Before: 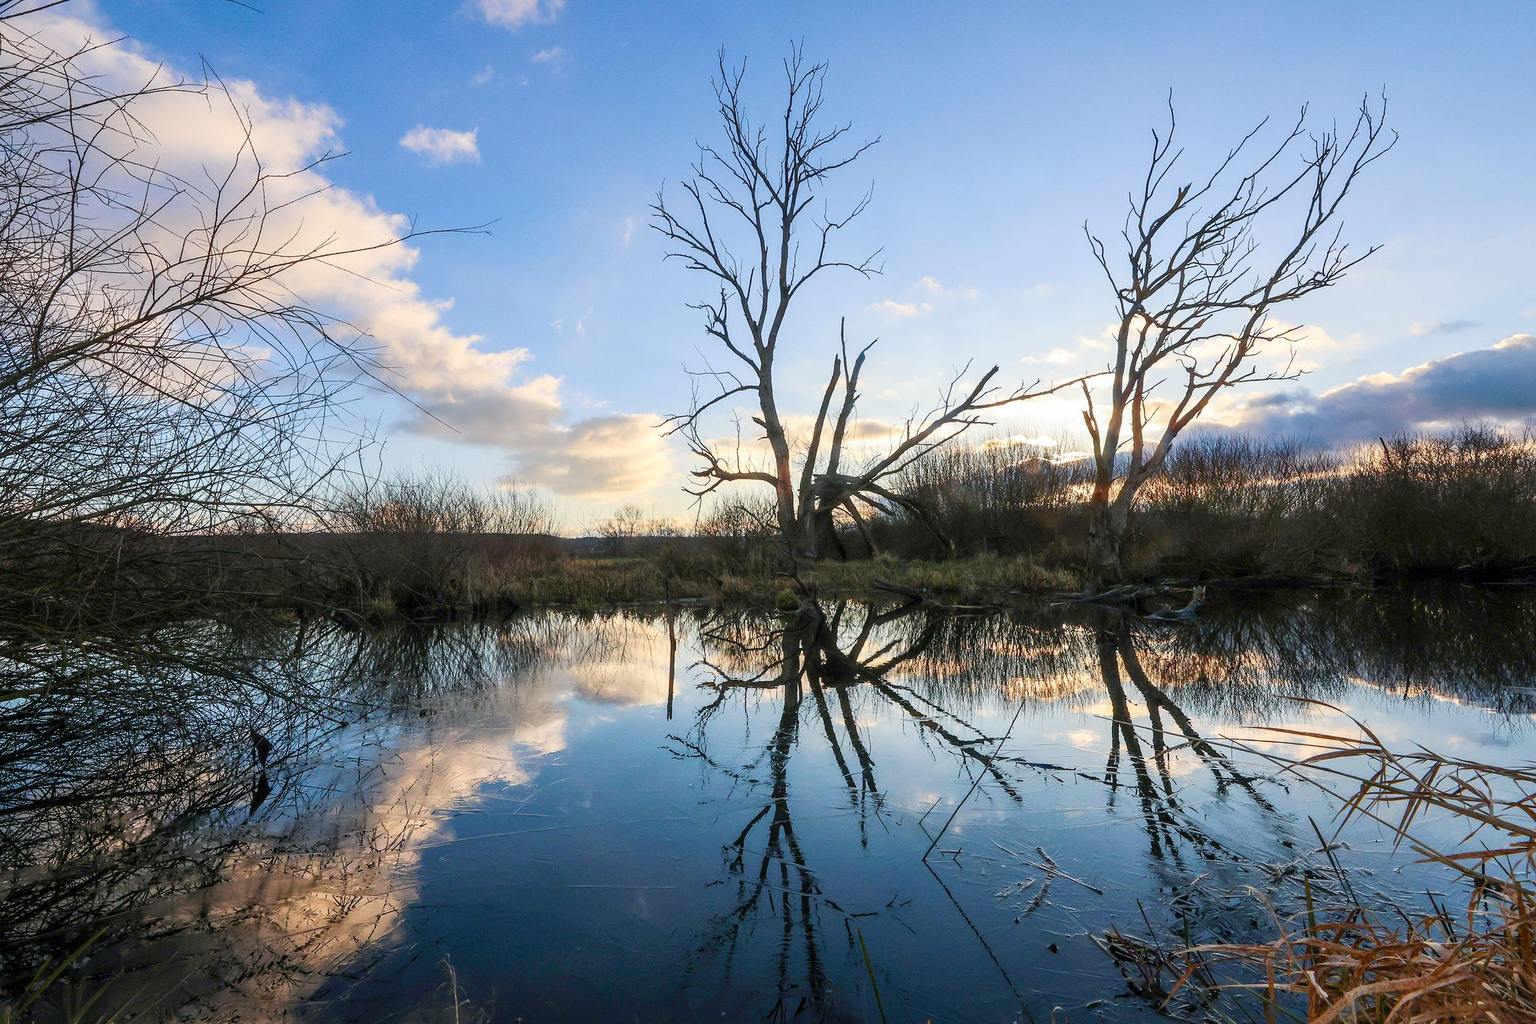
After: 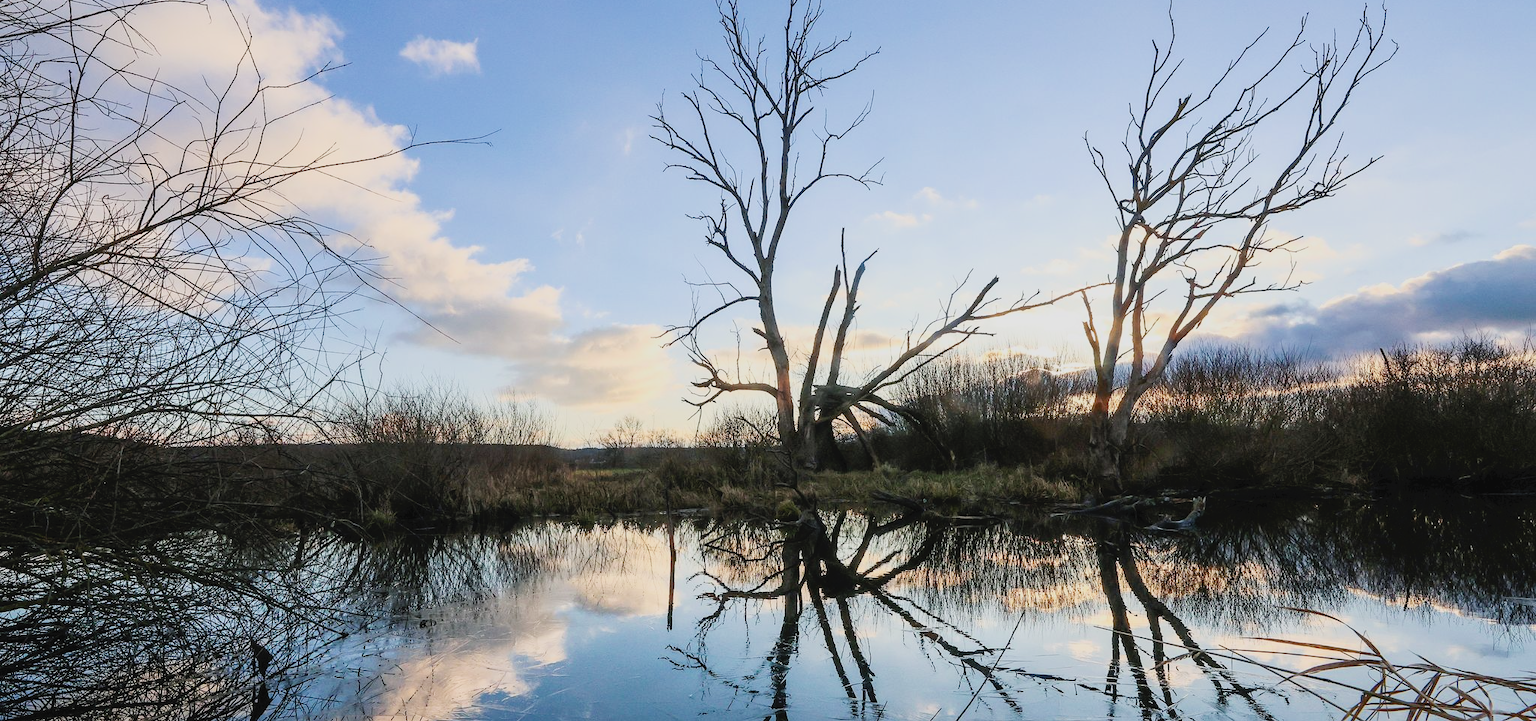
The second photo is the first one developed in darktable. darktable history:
filmic rgb: black relative exposure -7.65 EV, white relative exposure 4.56 EV, threshold 5.97 EV, hardness 3.61, contrast 0.986, preserve chrominance max RGB, enable highlight reconstruction true
crop and rotate: top 8.731%, bottom 20.756%
tone curve: curves: ch0 [(0, 0) (0.003, 0.045) (0.011, 0.051) (0.025, 0.057) (0.044, 0.074) (0.069, 0.096) (0.1, 0.125) (0.136, 0.16) (0.177, 0.201) (0.224, 0.242) (0.277, 0.299) (0.335, 0.362) (0.399, 0.432) (0.468, 0.512) (0.543, 0.601) (0.623, 0.691) (0.709, 0.786) (0.801, 0.876) (0.898, 0.927) (1, 1)], color space Lab, independent channels, preserve colors none
